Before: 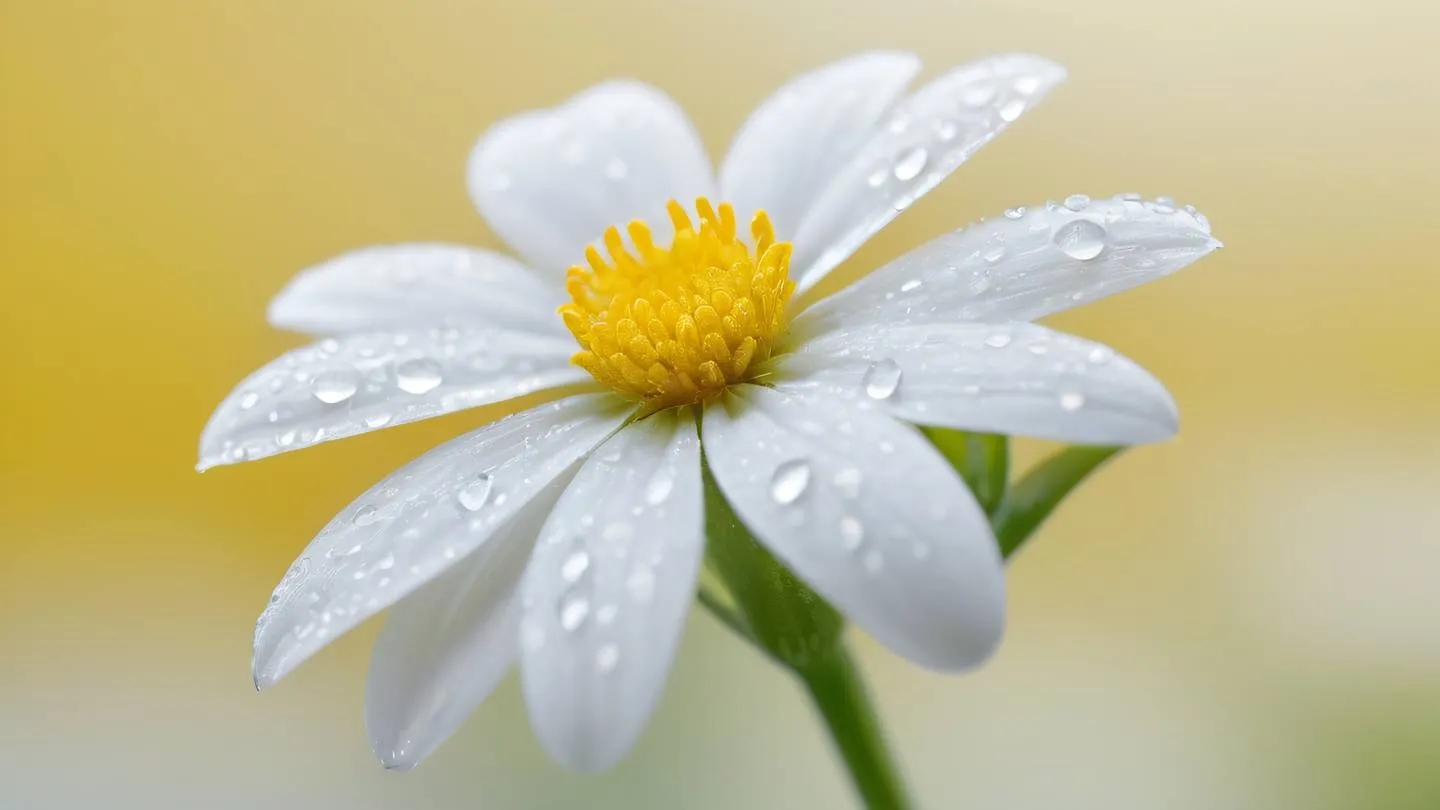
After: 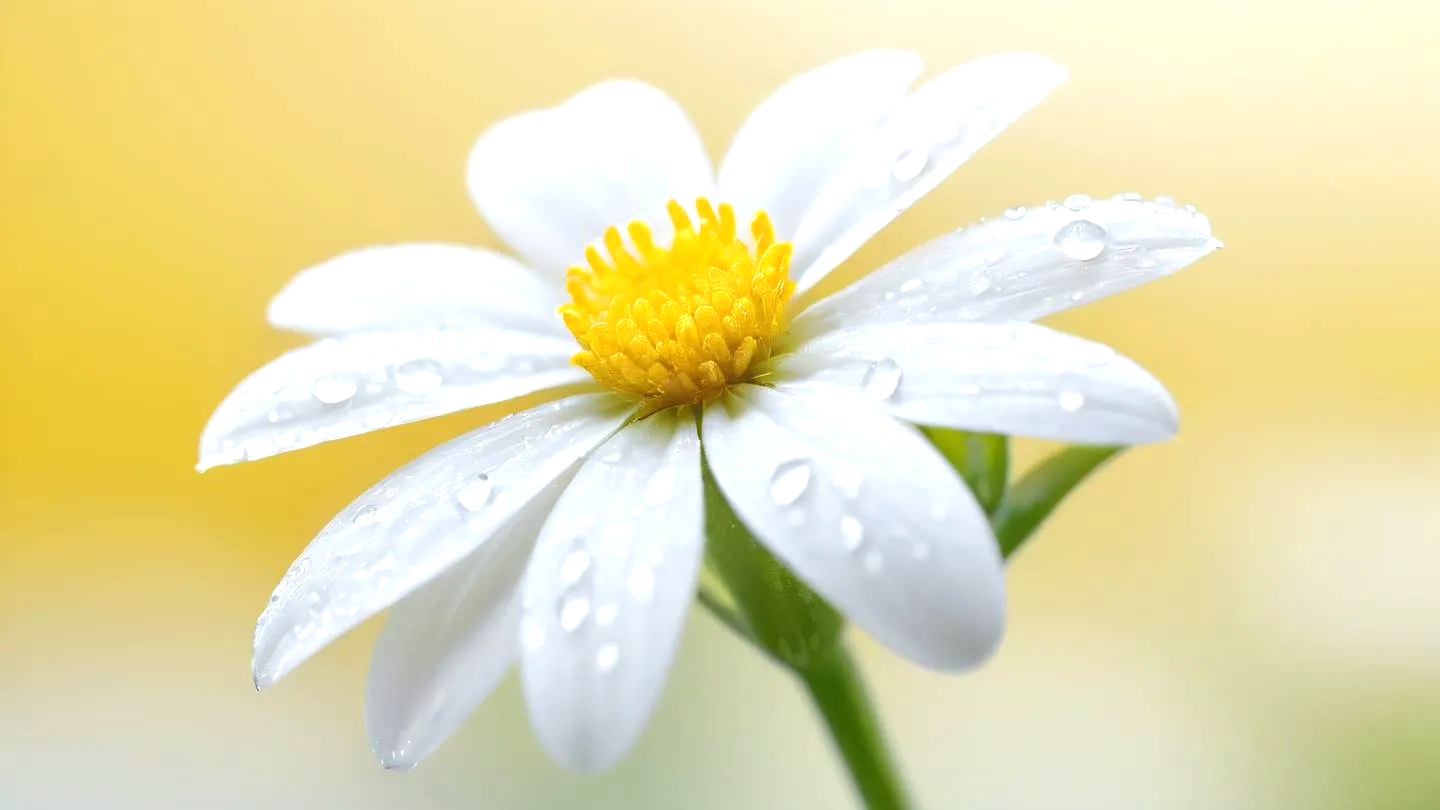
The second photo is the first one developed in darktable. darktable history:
exposure: exposure 0.556 EV, compensate highlight preservation false
